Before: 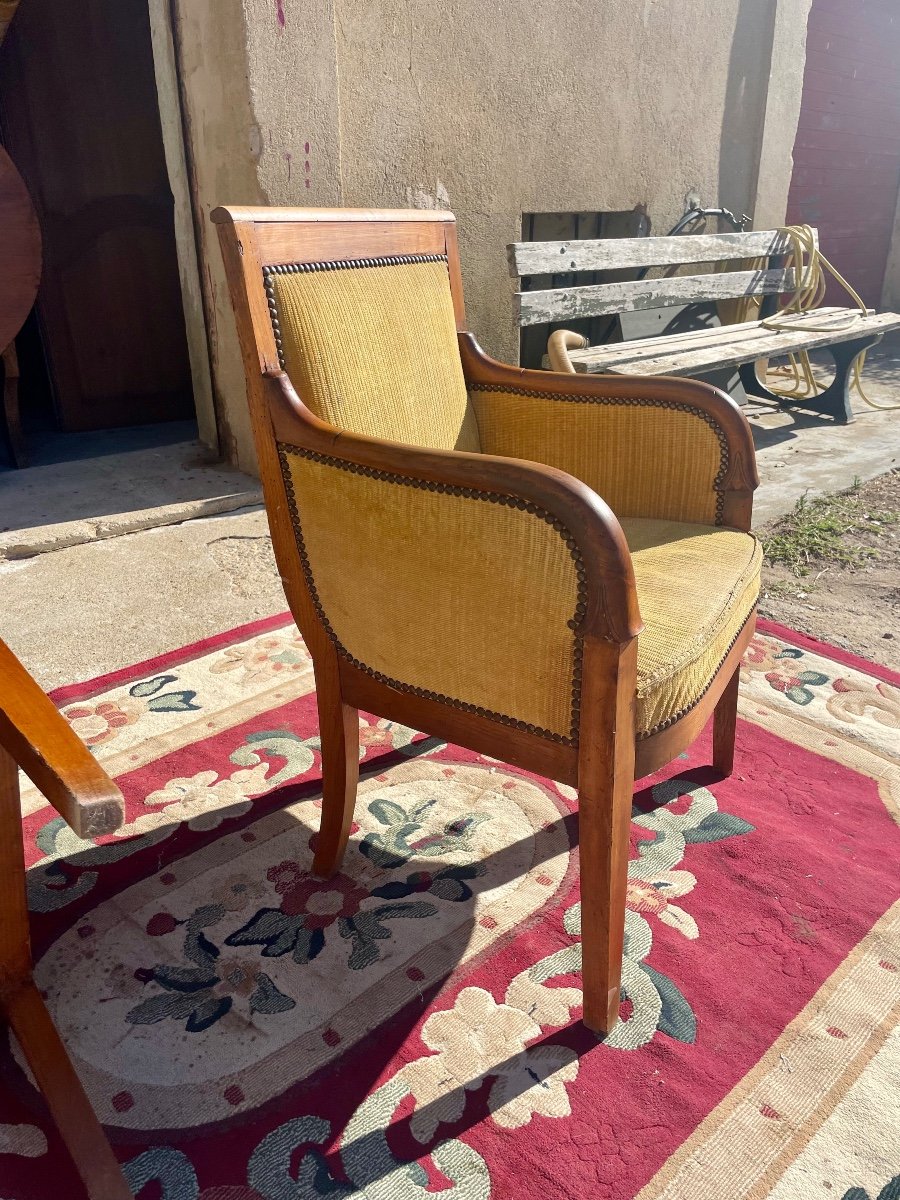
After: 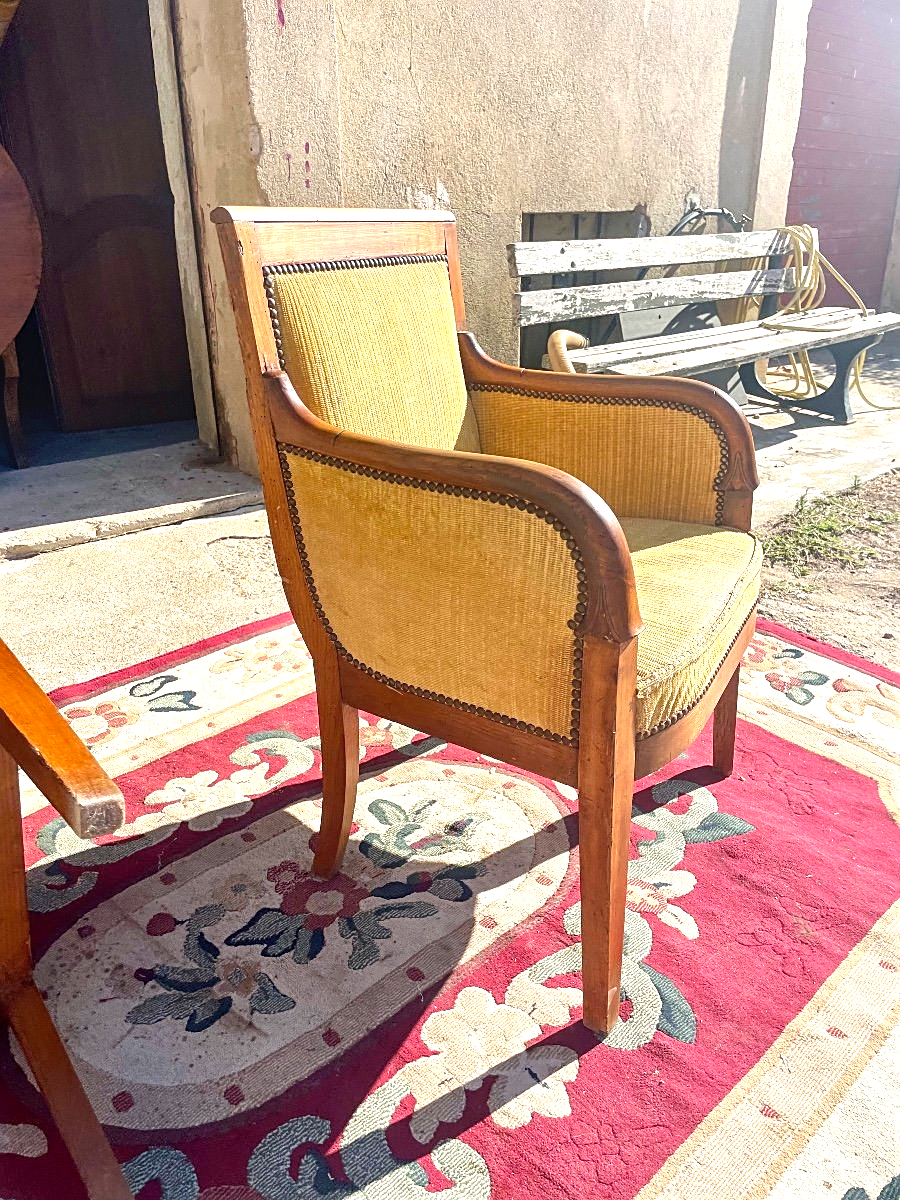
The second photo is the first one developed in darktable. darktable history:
sharpen: amount 0.5
local contrast: detail 109%
exposure: black level correction 0.001, exposure 0.955 EV, compensate highlight preservation false
